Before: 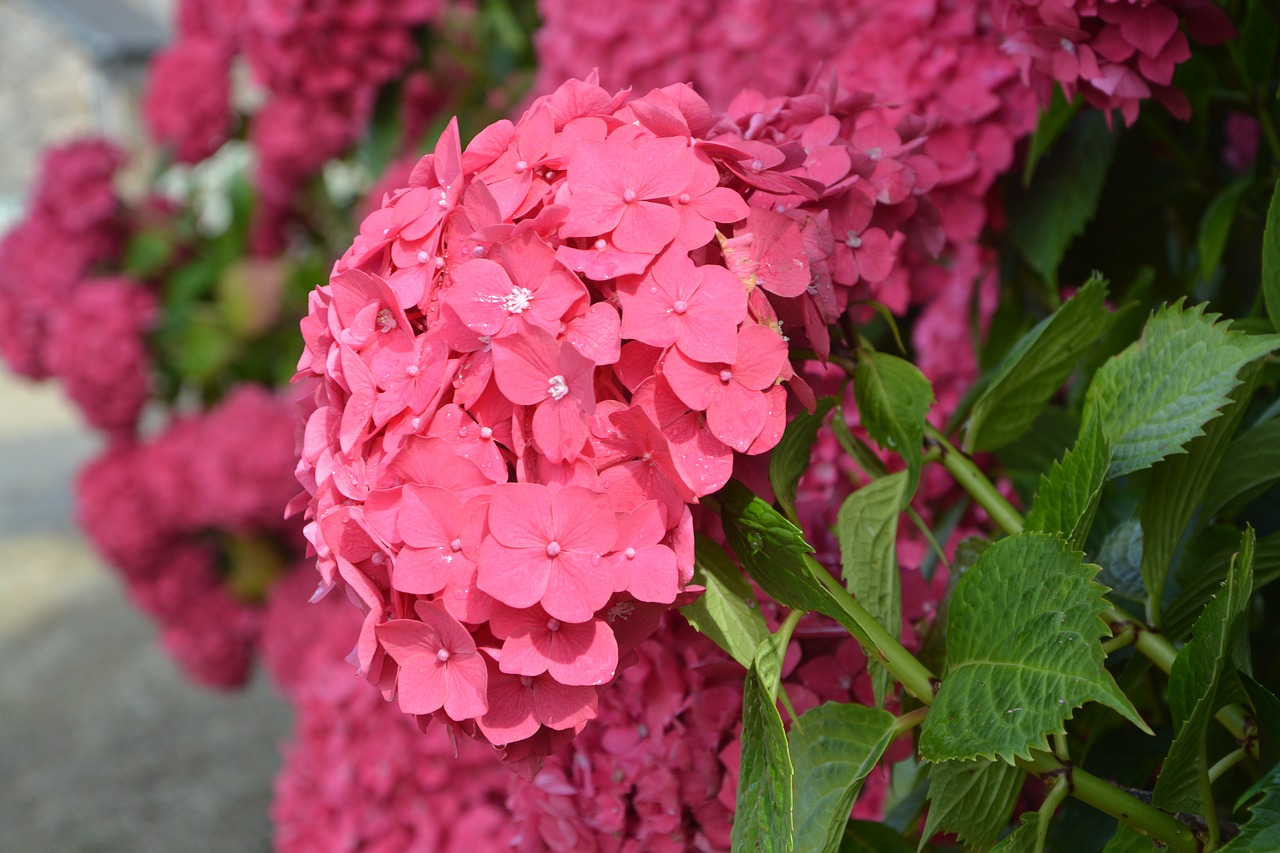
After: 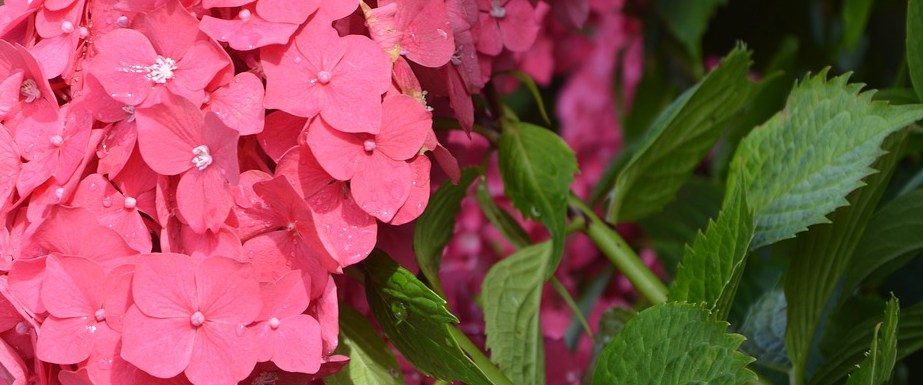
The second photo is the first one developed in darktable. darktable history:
crop and rotate: left 27.857%, top 26.968%, bottom 27.794%
